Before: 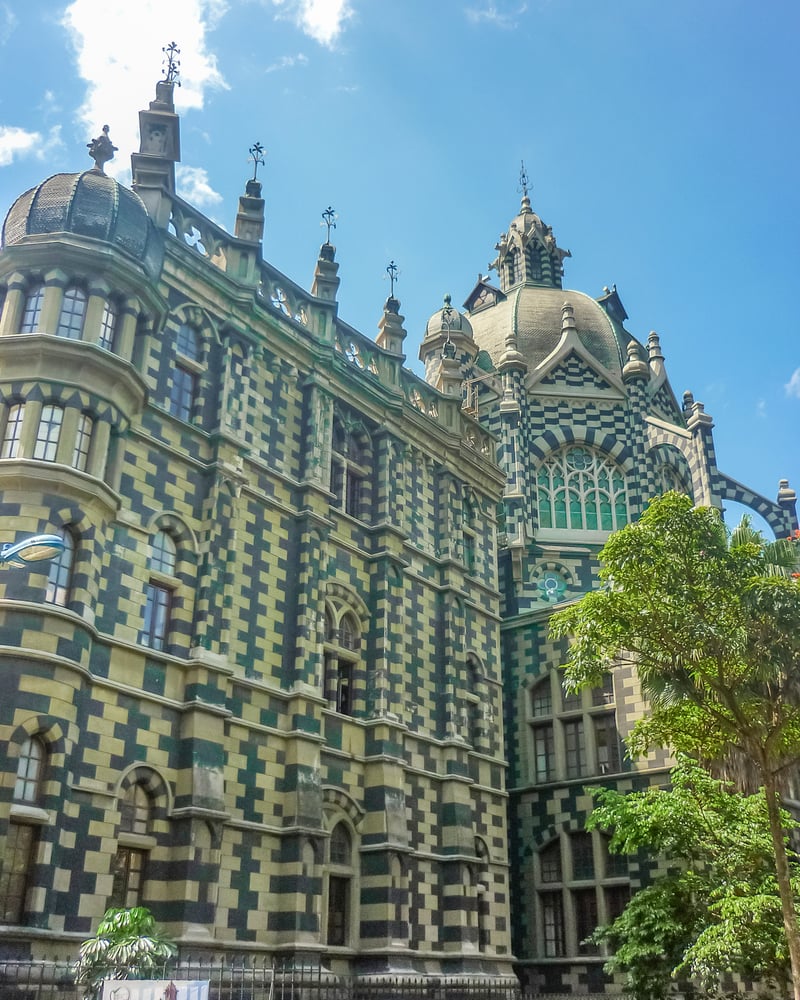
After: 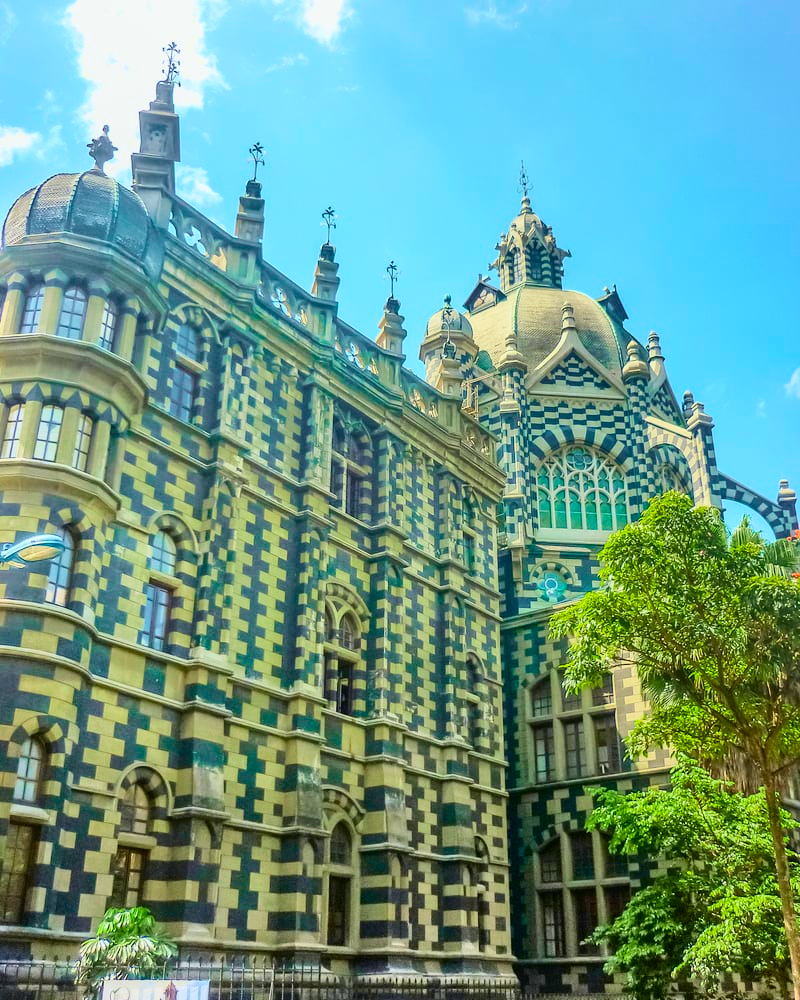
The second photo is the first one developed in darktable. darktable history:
tone curve: curves: ch0 [(0, 0) (0.114, 0.083) (0.291, 0.3) (0.447, 0.535) (0.602, 0.712) (0.772, 0.864) (0.999, 0.978)]; ch1 [(0, 0) (0.389, 0.352) (0.458, 0.433) (0.486, 0.474) (0.509, 0.505) (0.535, 0.541) (0.555, 0.557) (0.677, 0.724) (1, 1)]; ch2 [(0, 0) (0.369, 0.388) (0.449, 0.431) (0.501, 0.5) (0.528, 0.552) (0.561, 0.596) (0.697, 0.721) (1, 1)], color space Lab, independent channels, preserve colors none
color balance rgb: perceptual saturation grading › global saturation 25%, global vibrance 20%
